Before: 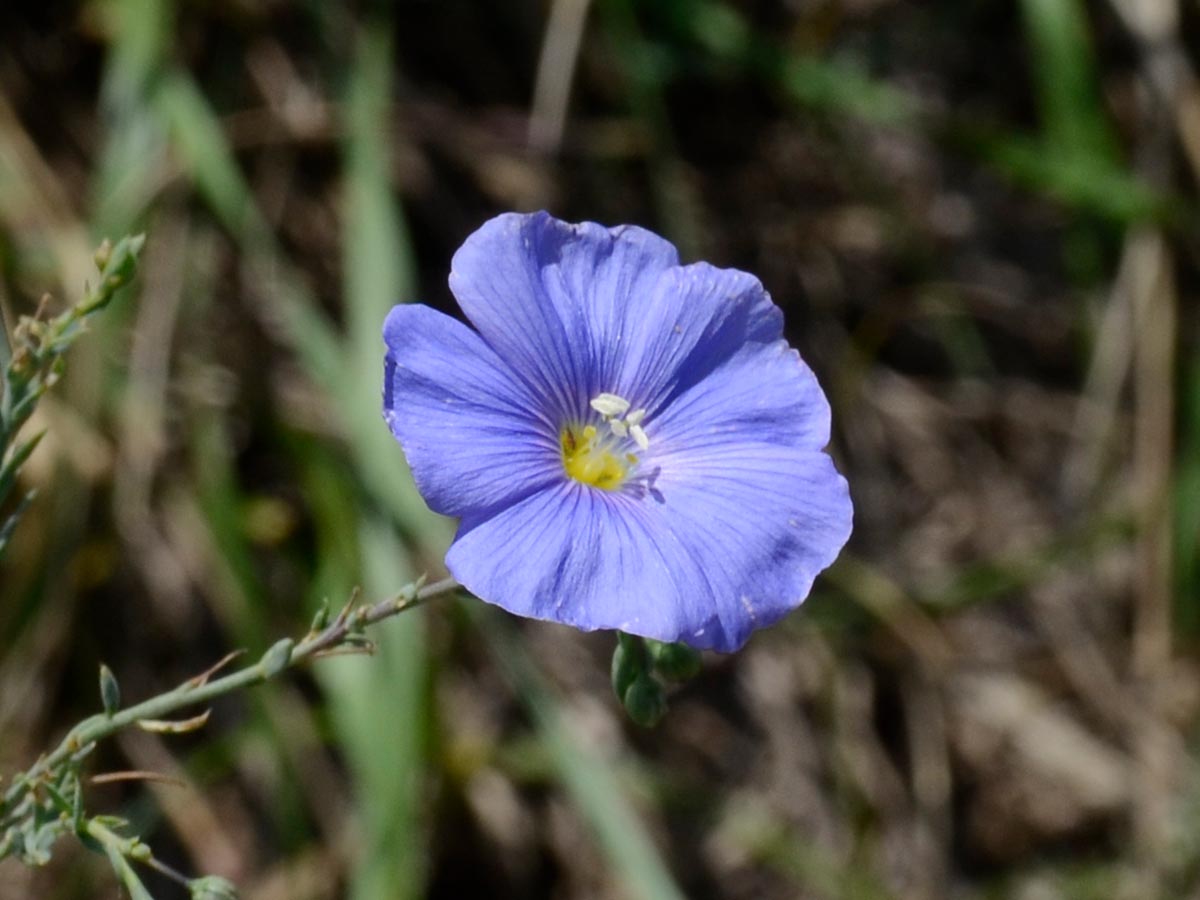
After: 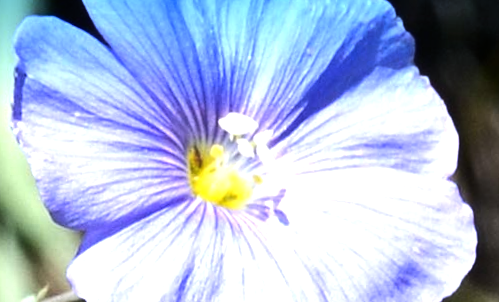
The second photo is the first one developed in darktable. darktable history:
rotate and perspective: rotation 2.27°, automatic cropping off
exposure: exposure 0.493 EV, compensate highlight preservation false
graduated density: density 2.02 EV, hardness 44%, rotation 0.374°, offset 8.21, hue 208.8°, saturation 97%
tone equalizer: -8 EV -1.08 EV, -7 EV -1.01 EV, -6 EV -0.867 EV, -5 EV -0.578 EV, -3 EV 0.578 EV, -2 EV 0.867 EV, -1 EV 1.01 EV, +0 EV 1.08 EV, edges refinement/feathering 500, mask exposure compensation -1.57 EV, preserve details no
crop: left 31.751%, top 32.172%, right 27.8%, bottom 35.83%
